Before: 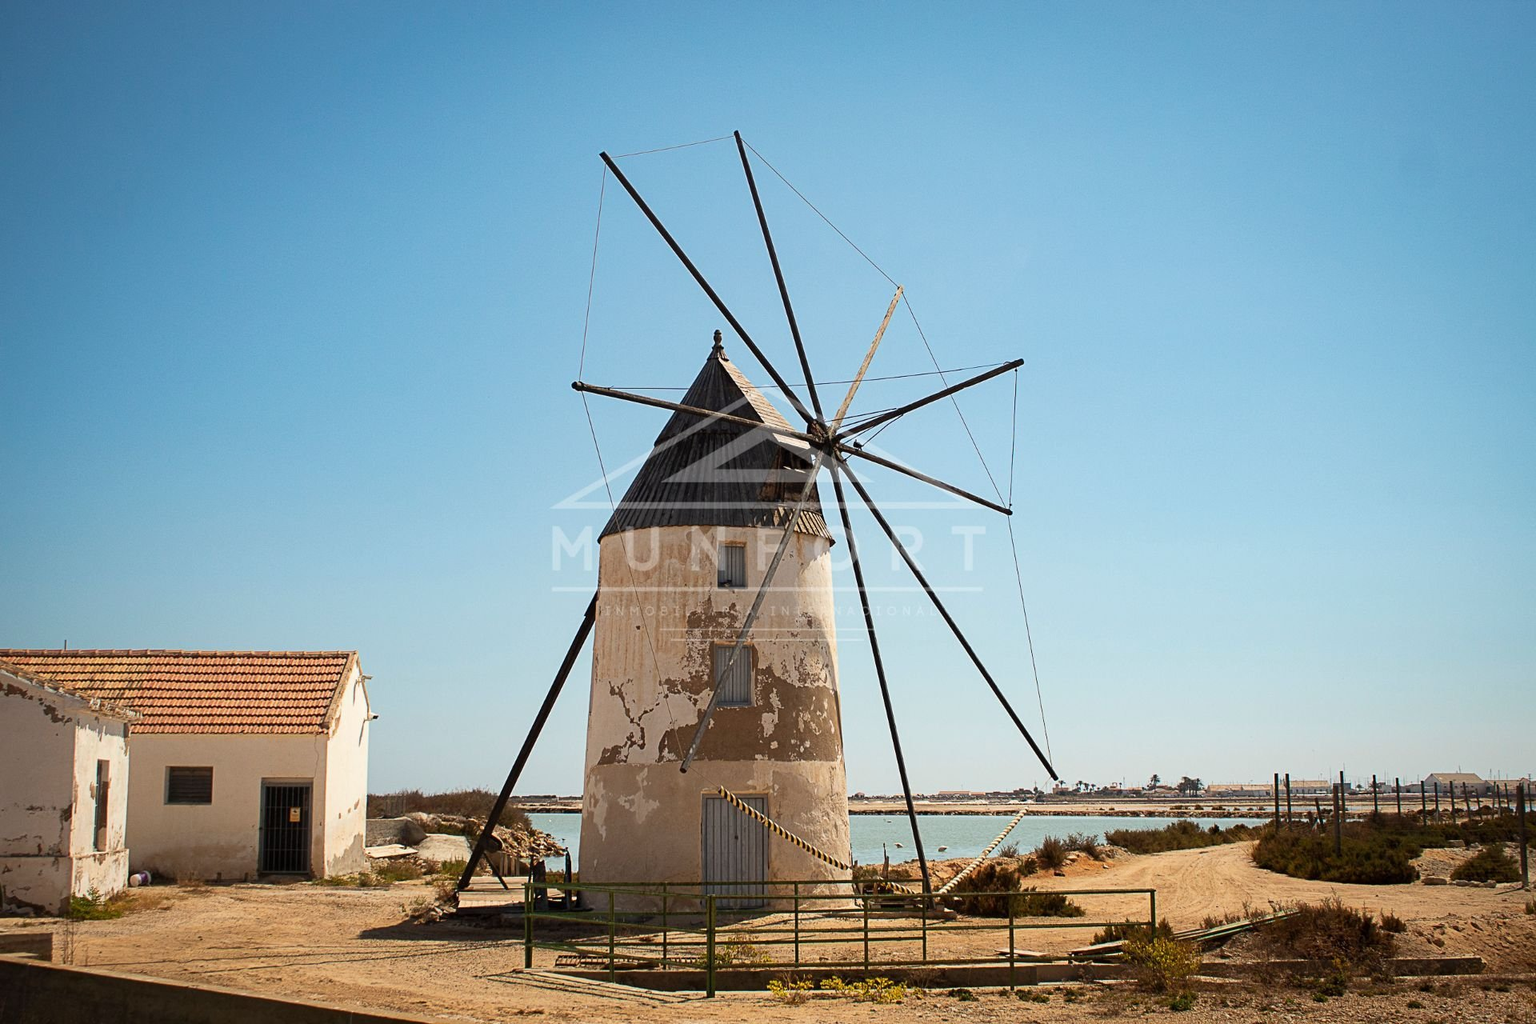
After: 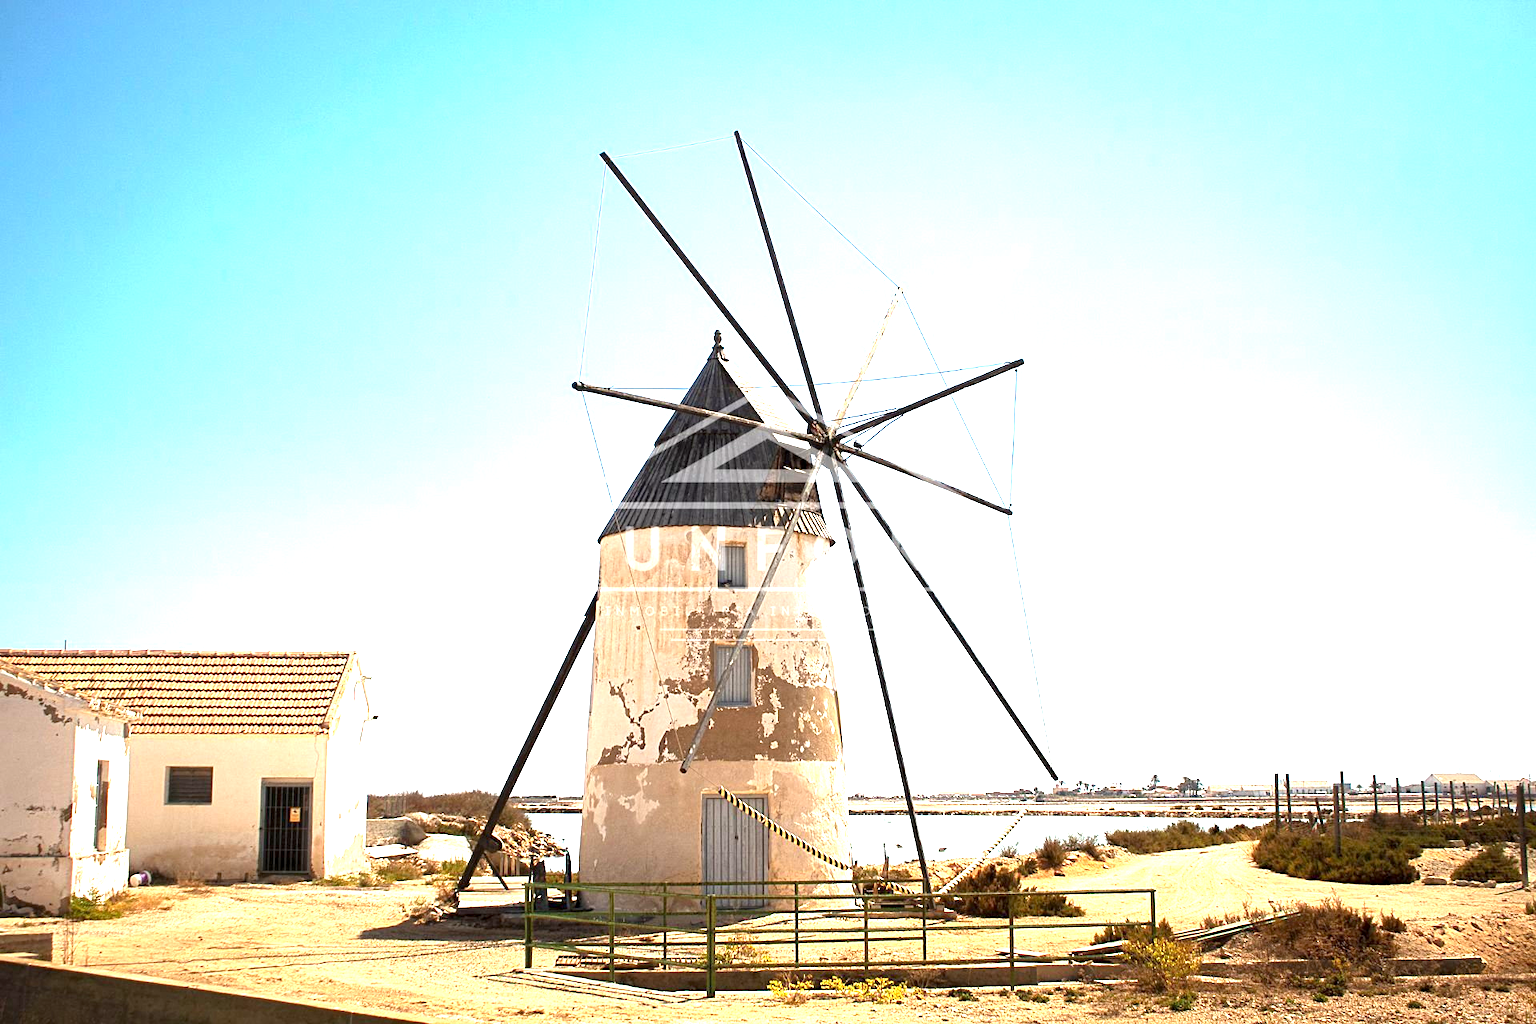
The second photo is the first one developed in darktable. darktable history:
exposure: black level correction 0.001, exposure 1.736 EV, compensate highlight preservation false
